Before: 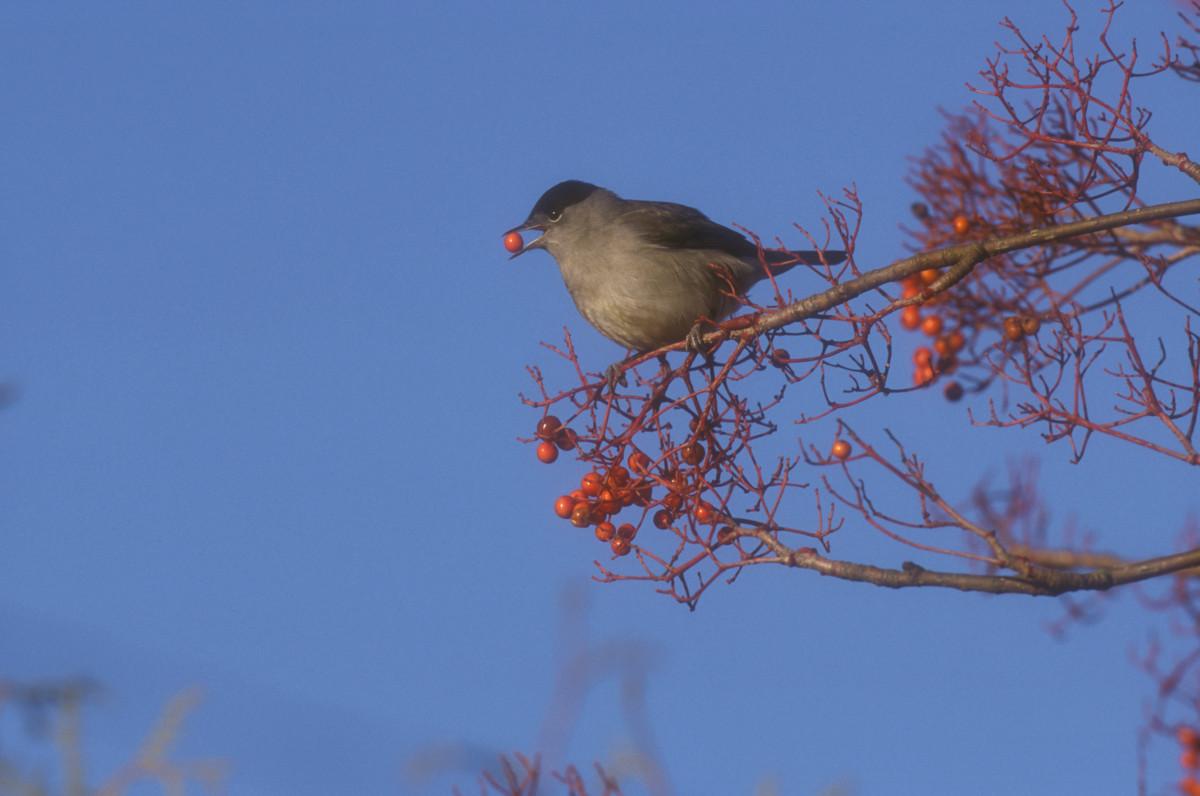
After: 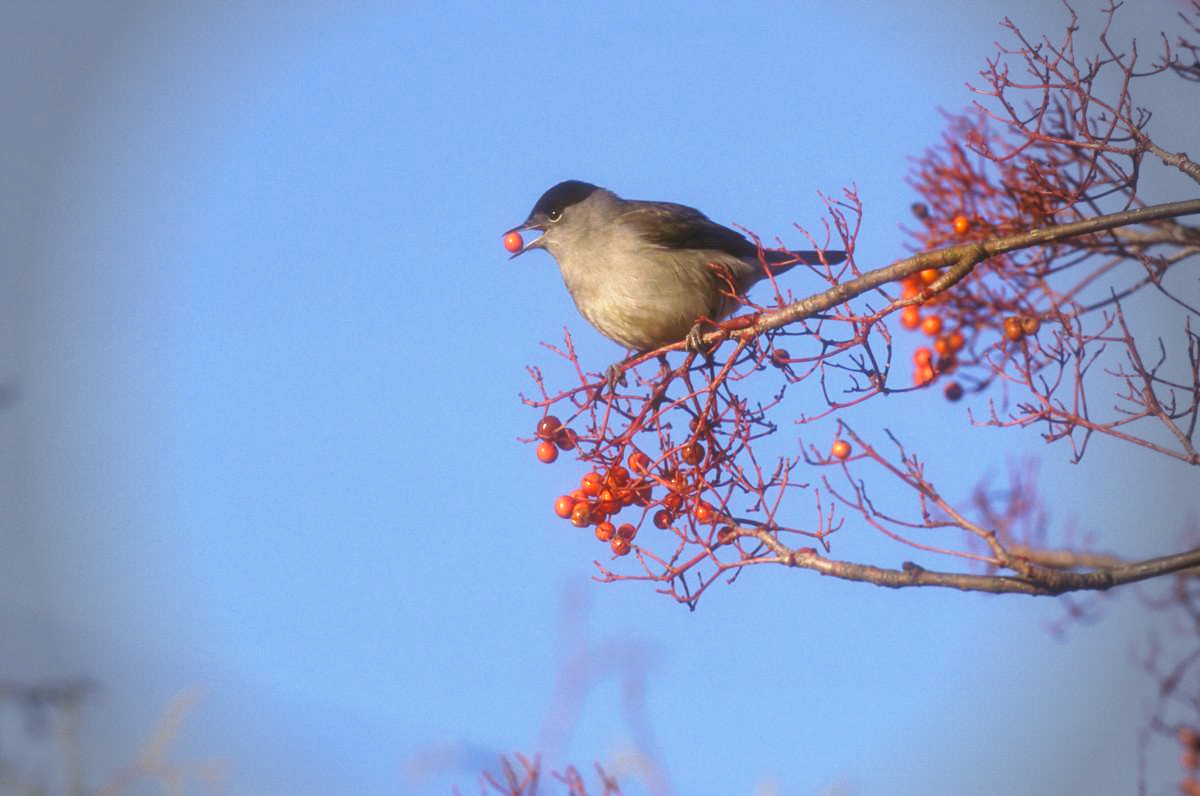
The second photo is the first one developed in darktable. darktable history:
vignetting: fall-off start 69.26%, fall-off radius 28.88%, width/height ratio 0.989, shape 0.856, unbound false
base curve: curves: ch0 [(0, 0) (0.026, 0.03) (0.109, 0.232) (0.351, 0.748) (0.669, 0.968) (1, 1)], preserve colors none
